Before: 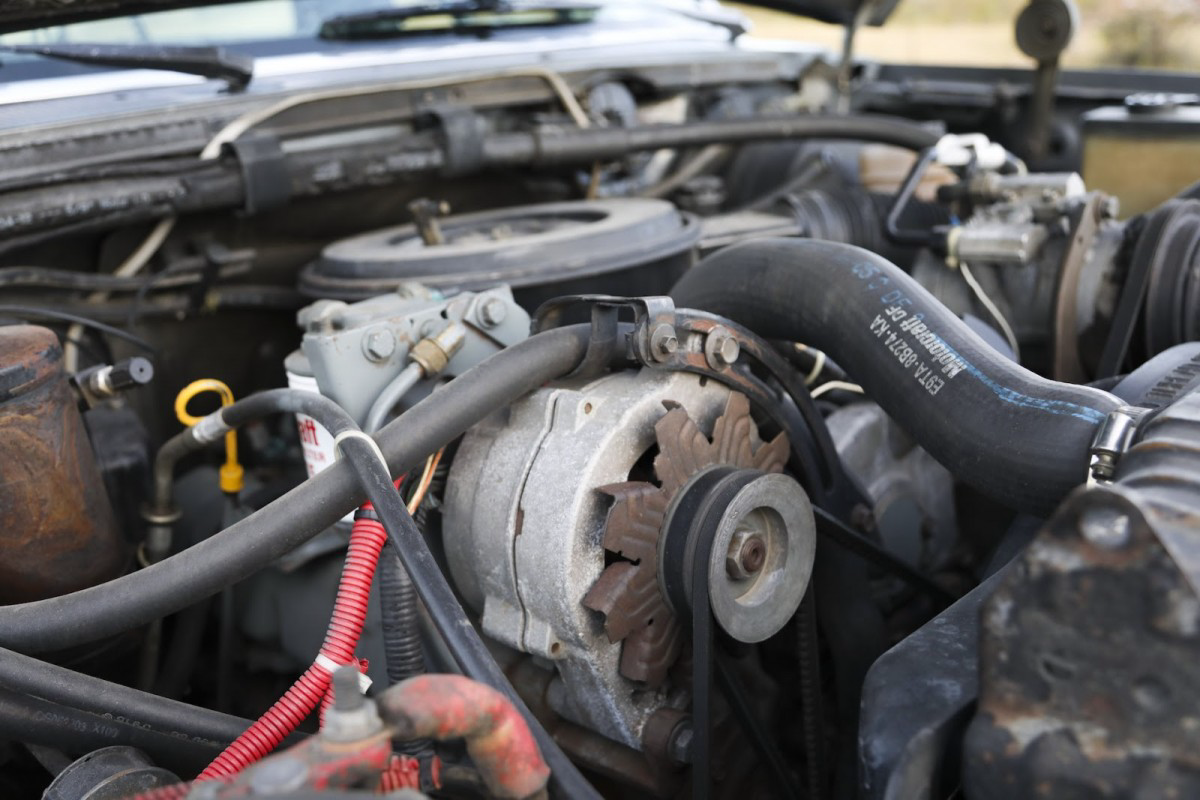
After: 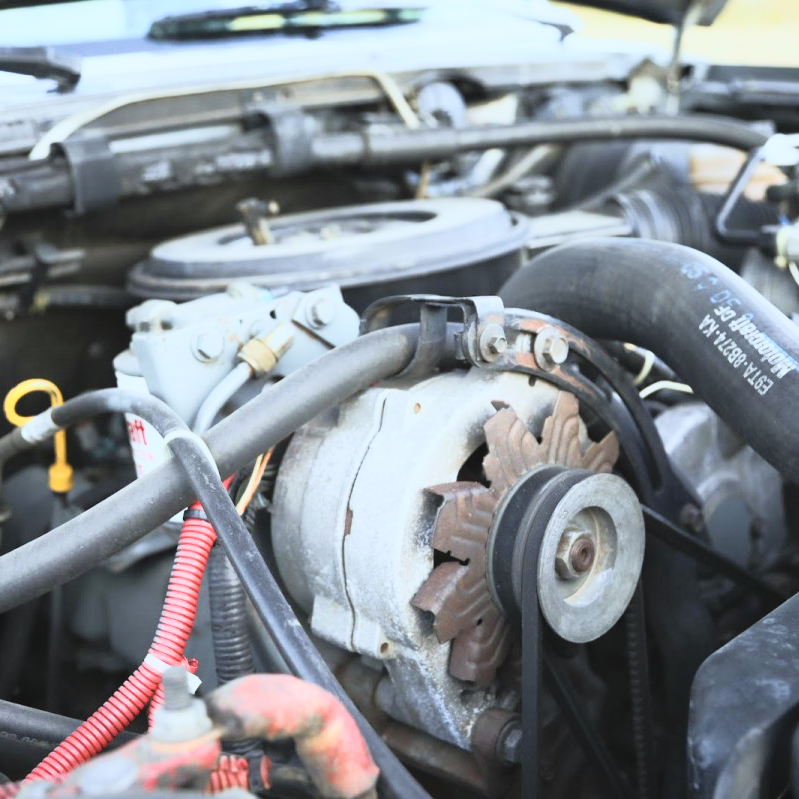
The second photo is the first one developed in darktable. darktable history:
white balance: red 0.925, blue 1.046
tone curve: curves: ch0 [(0, 0.052) (0.207, 0.35) (0.392, 0.592) (0.54, 0.803) (0.725, 0.922) (0.99, 0.974)], color space Lab, independent channels, preserve colors none
velvia: on, module defaults
crop and rotate: left 14.292%, right 19.041%
exposure: compensate highlight preservation false
